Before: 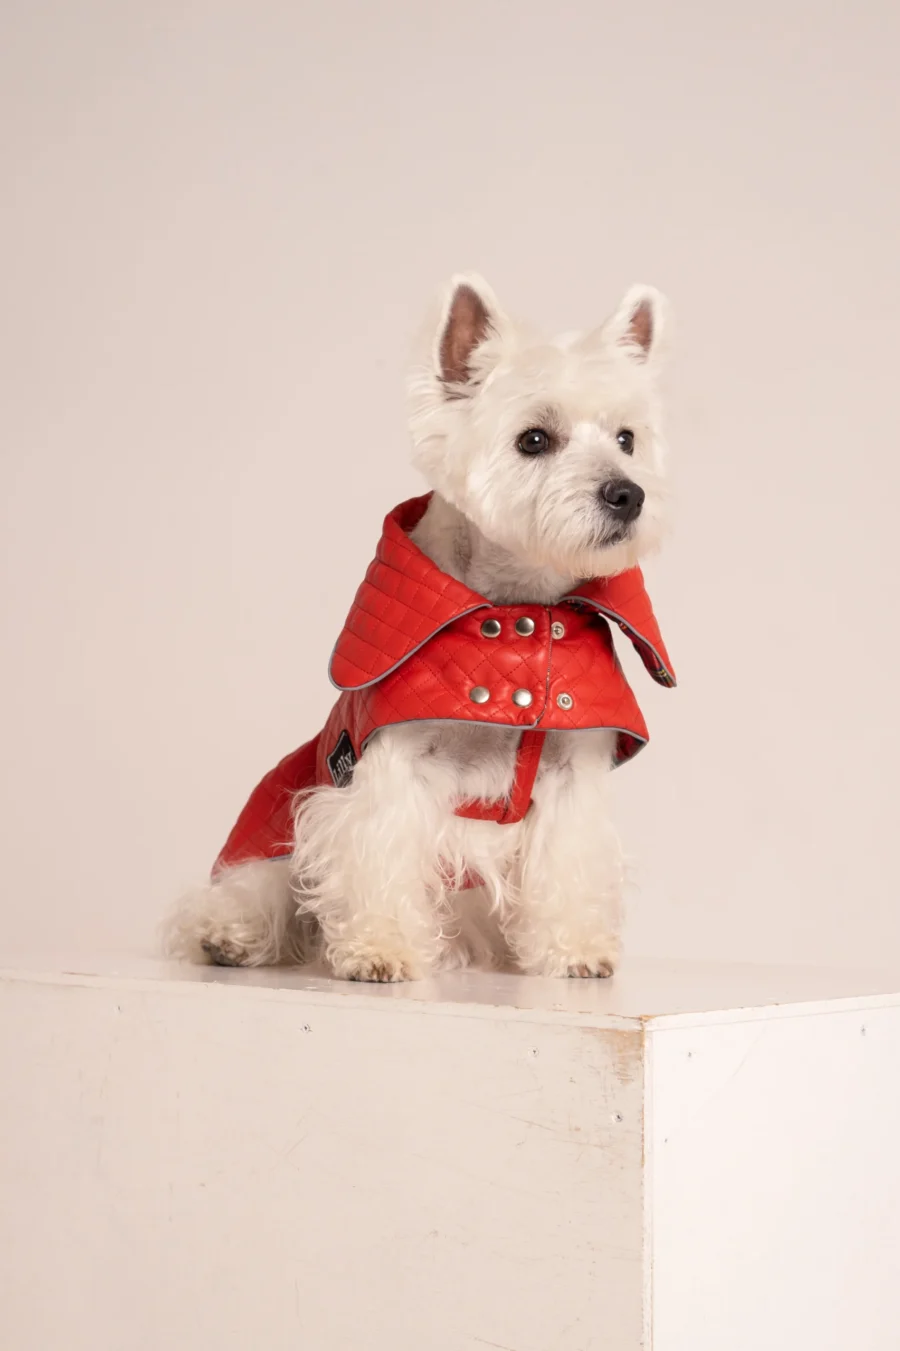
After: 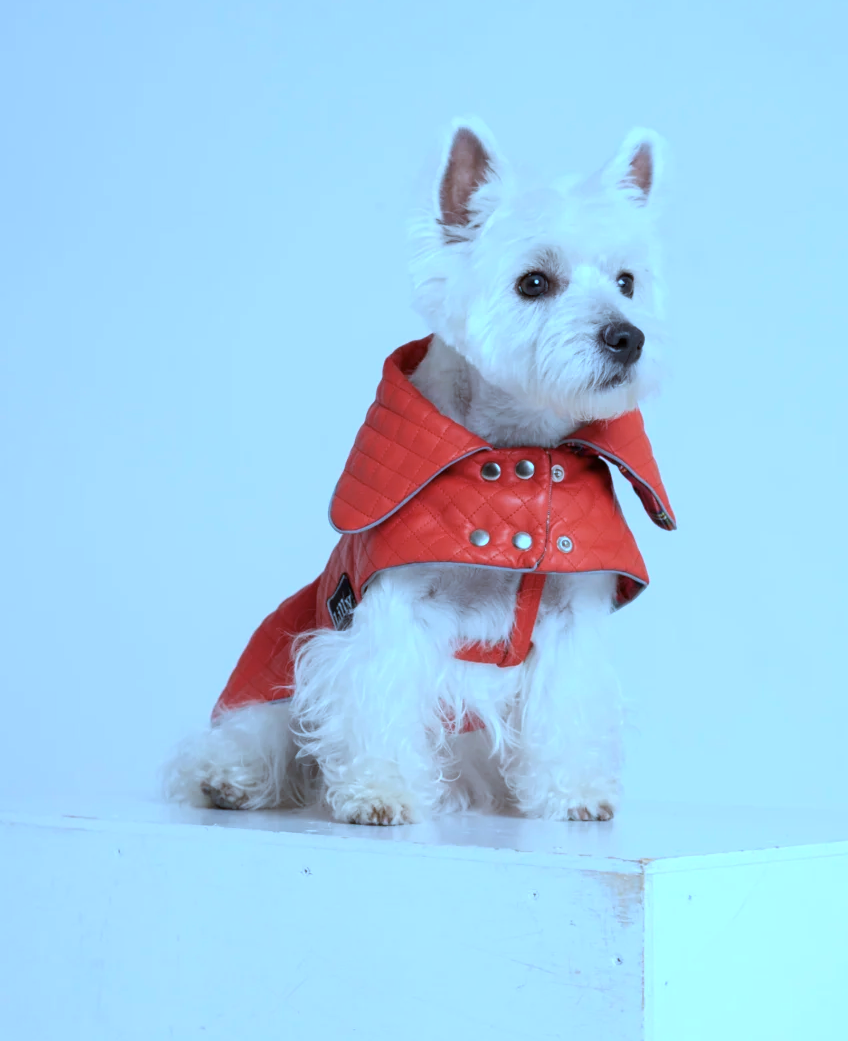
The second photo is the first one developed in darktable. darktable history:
white balance: emerald 1
crop and rotate: angle 0.03°, top 11.643%, right 5.651%, bottom 11.189%
color calibration: illuminant custom, x 0.432, y 0.395, temperature 3098 K
